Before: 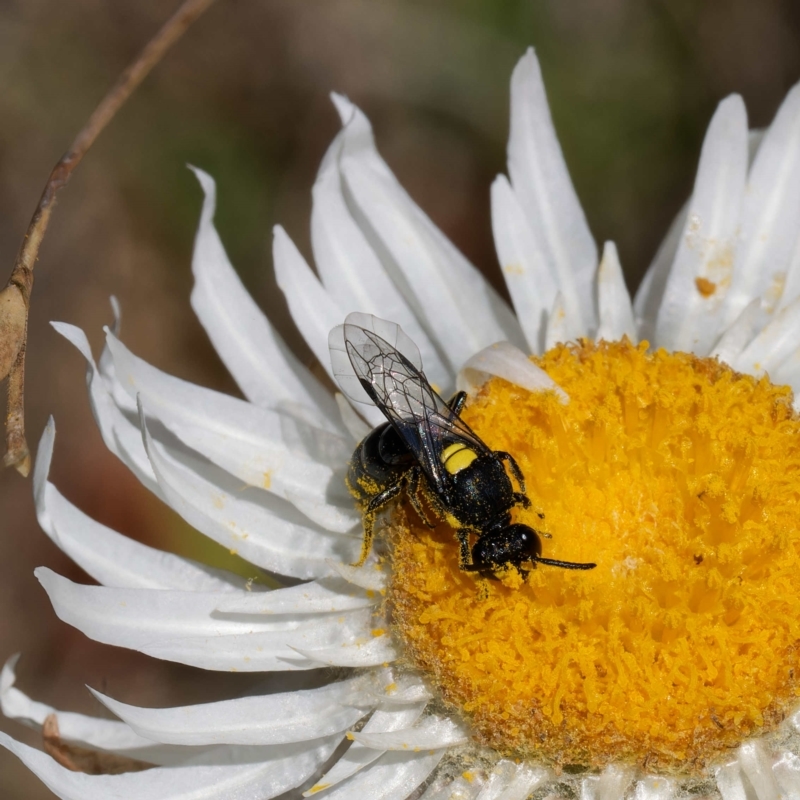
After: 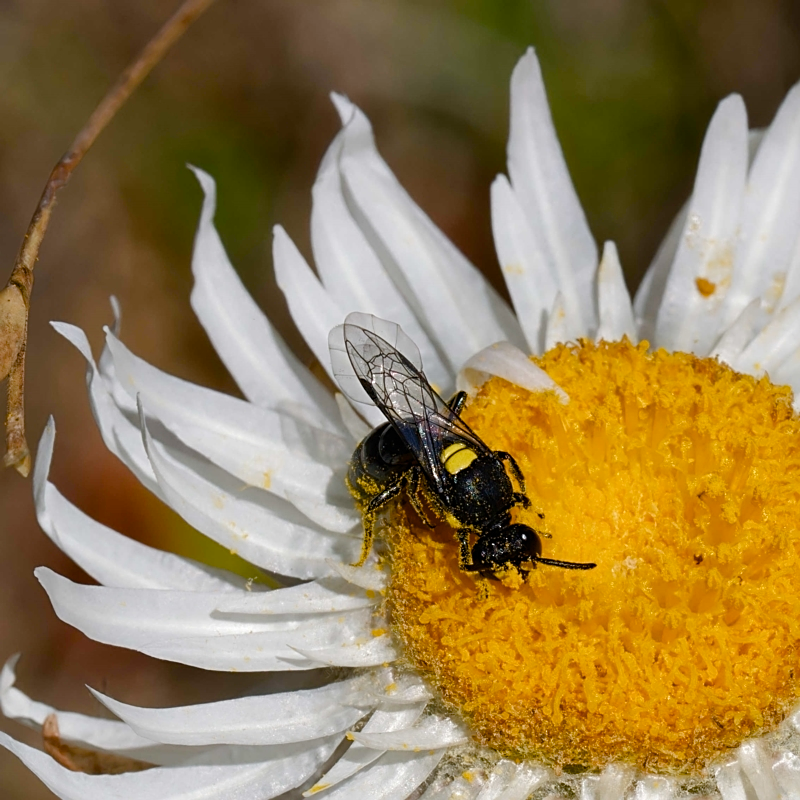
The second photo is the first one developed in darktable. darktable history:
sharpen: on, module defaults
color balance rgb: perceptual saturation grading › global saturation 20%, perceptual saturation grading › highlights -25.106%, perceptual saturation grading › shadows 50.174%
